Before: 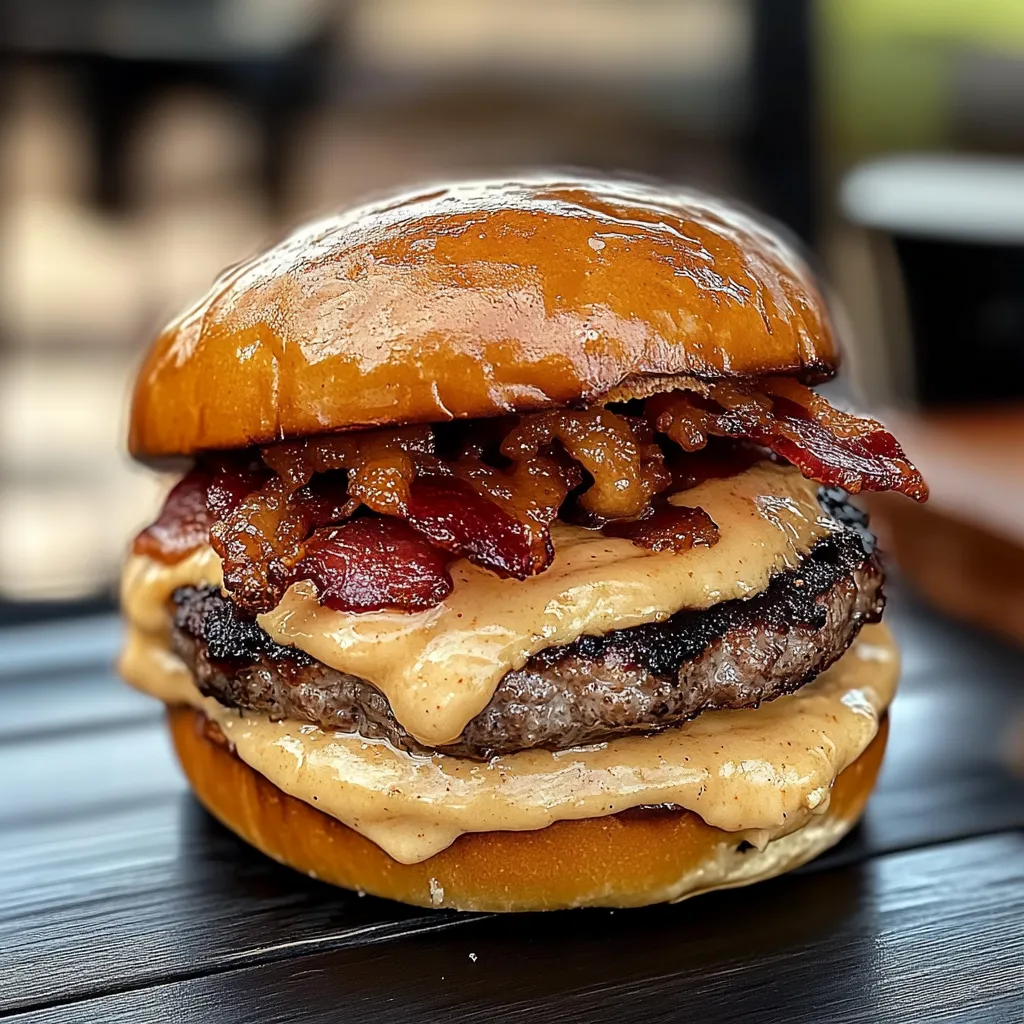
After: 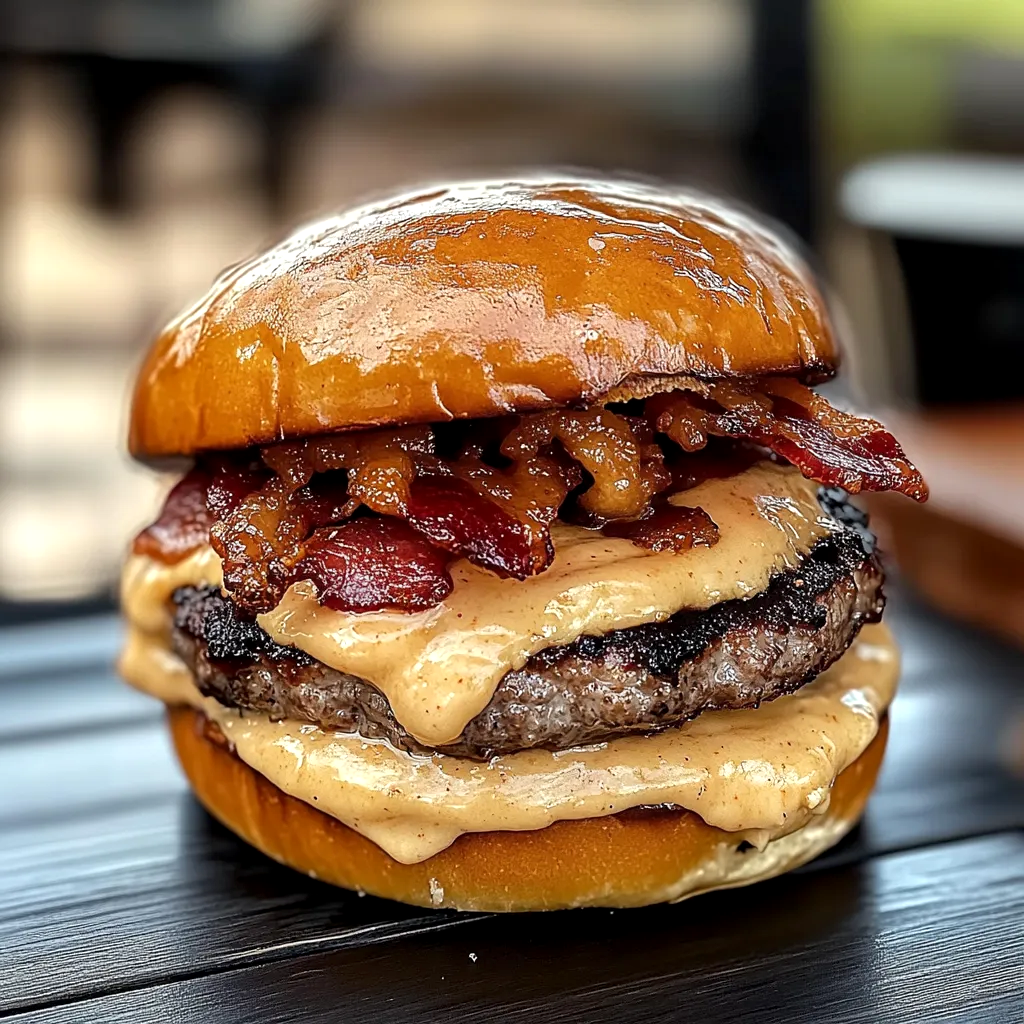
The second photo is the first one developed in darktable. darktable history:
exposure: exposure 0.127 EV, compensate highlight preservation false
local contrast: highlights 100%, shadows 100%, detail 120%, midtone range 0.2
